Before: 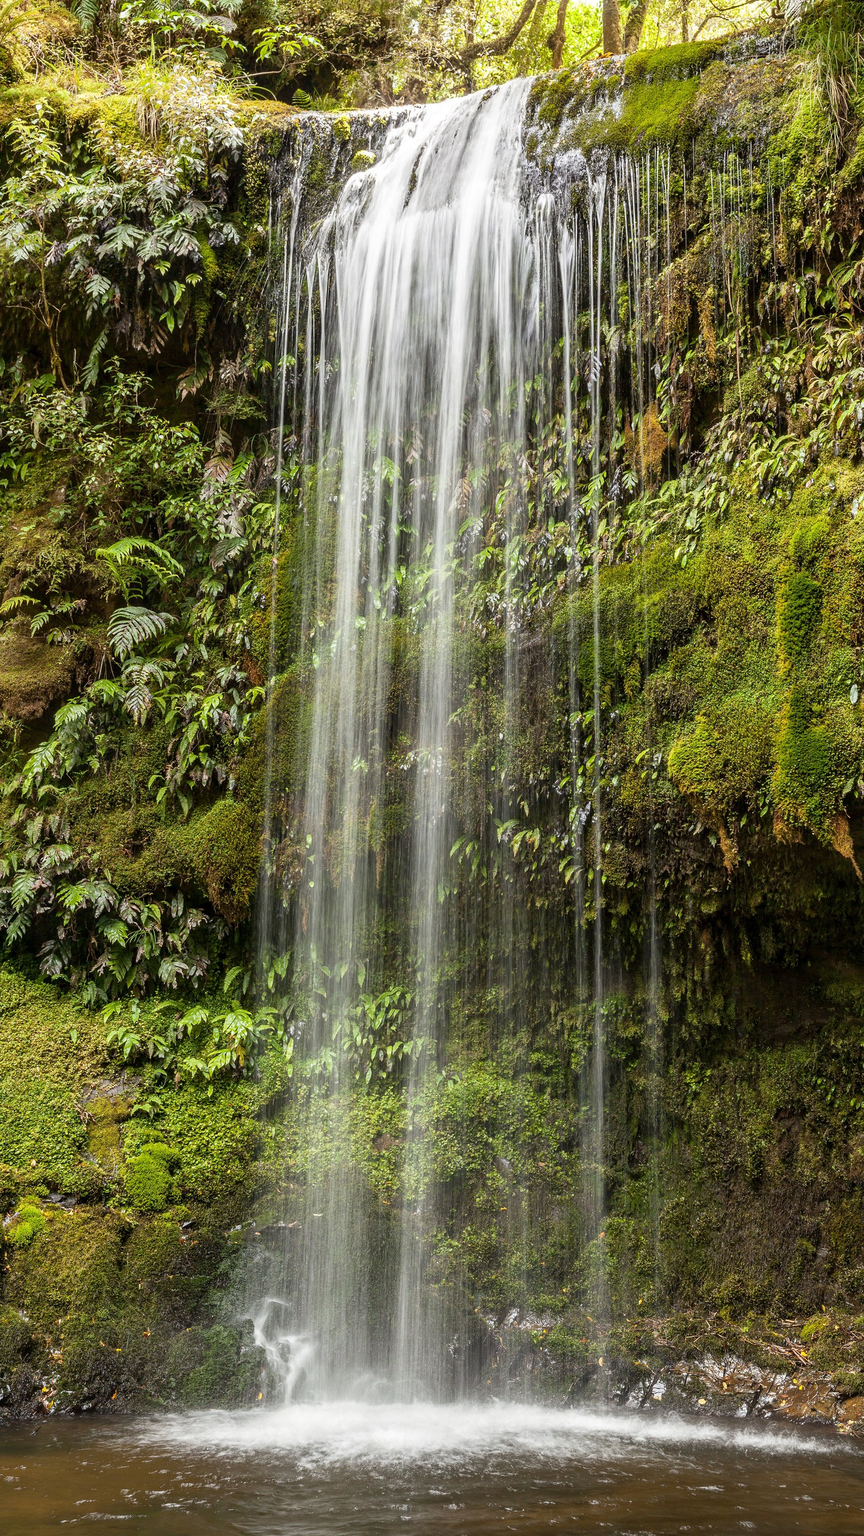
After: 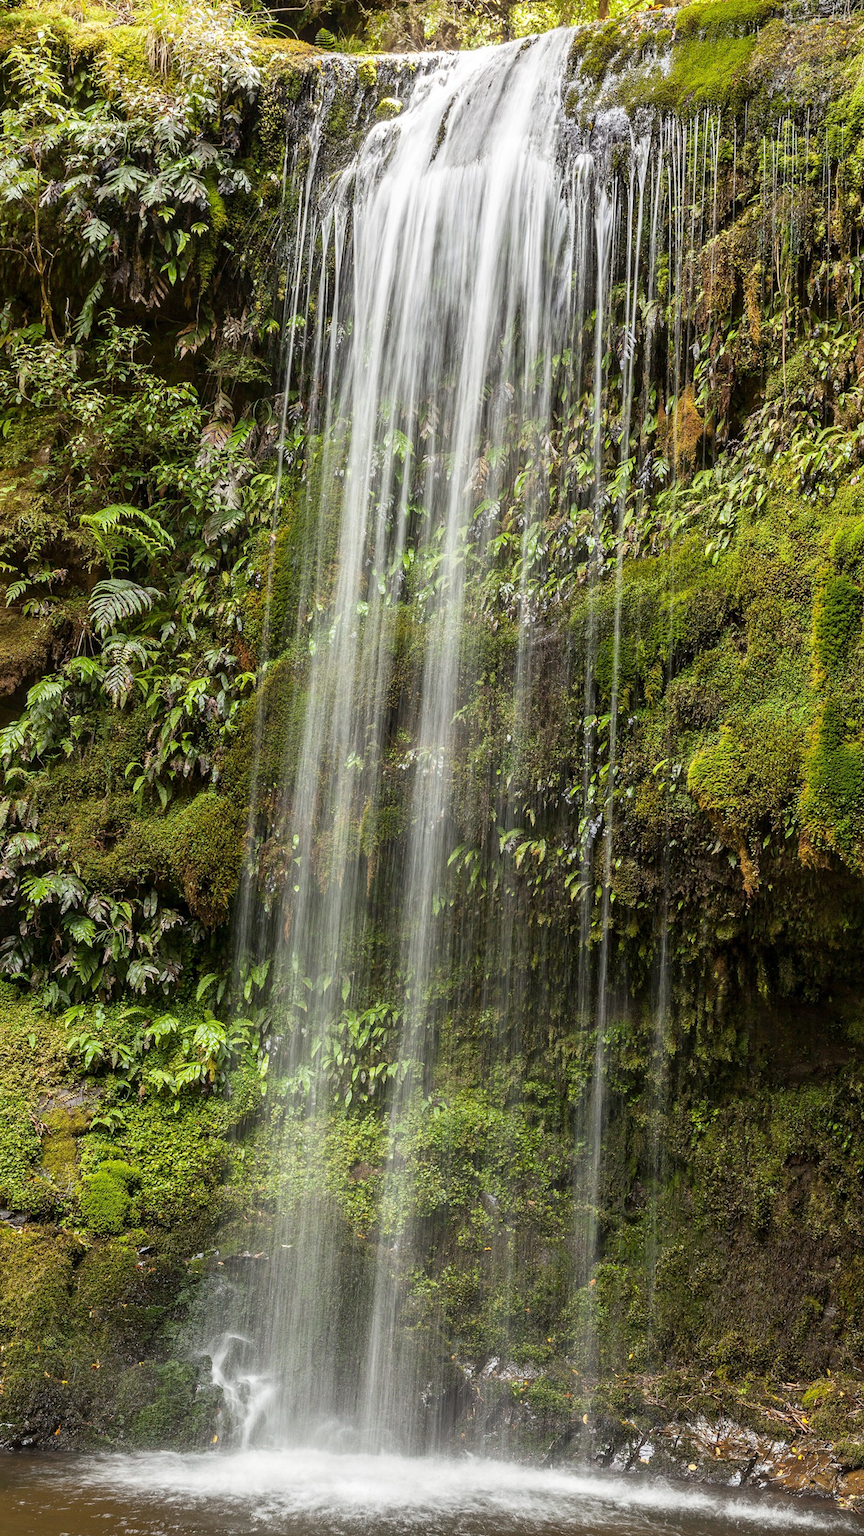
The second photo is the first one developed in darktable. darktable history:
crop and rotate: angle -2.67°
